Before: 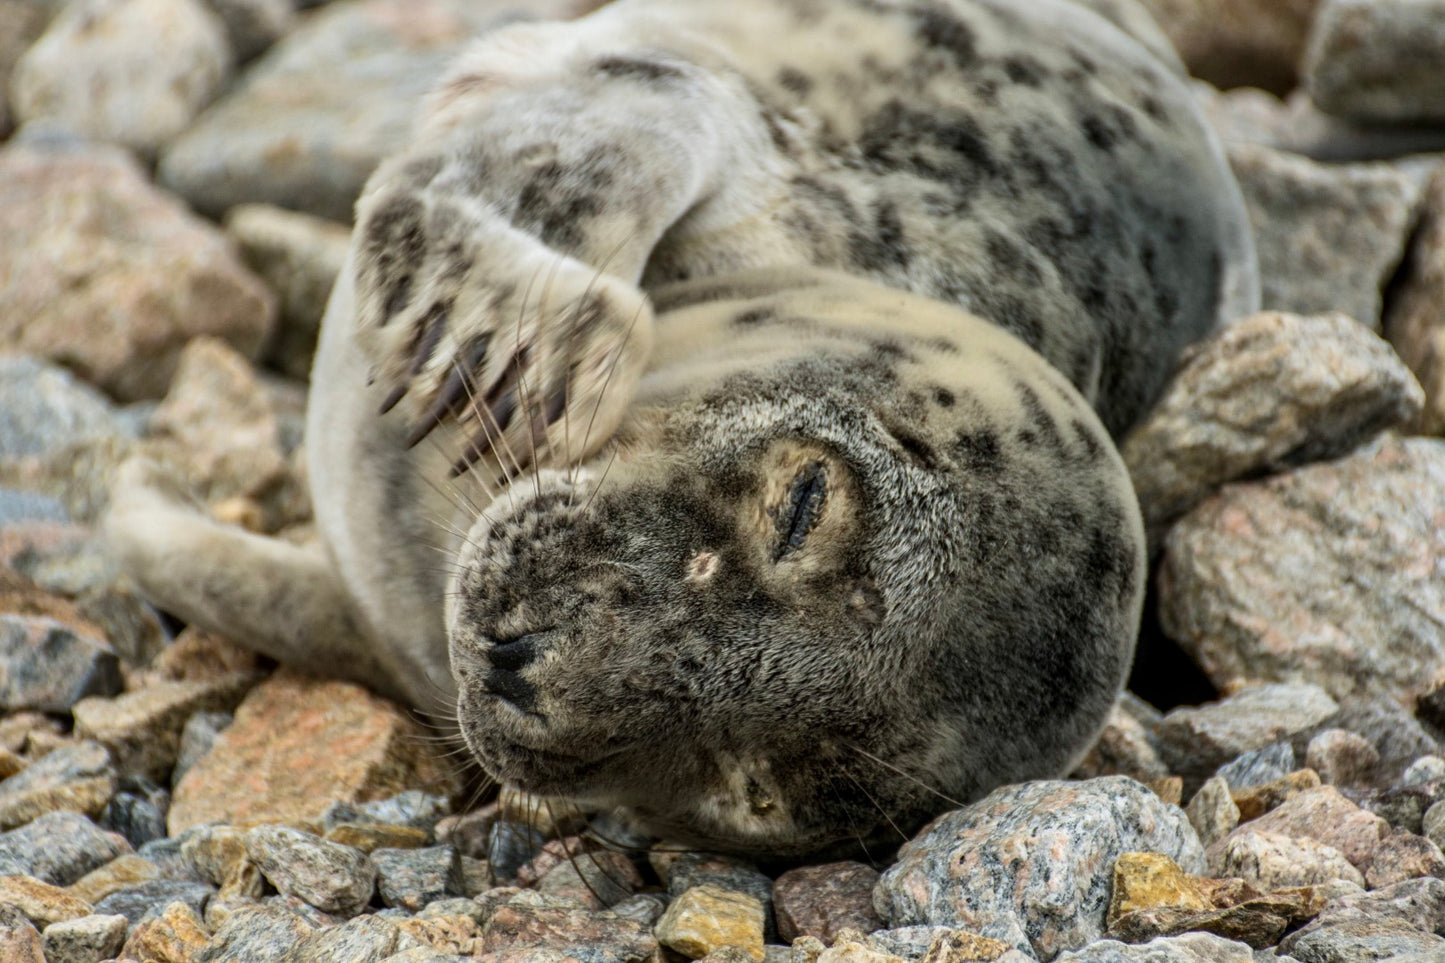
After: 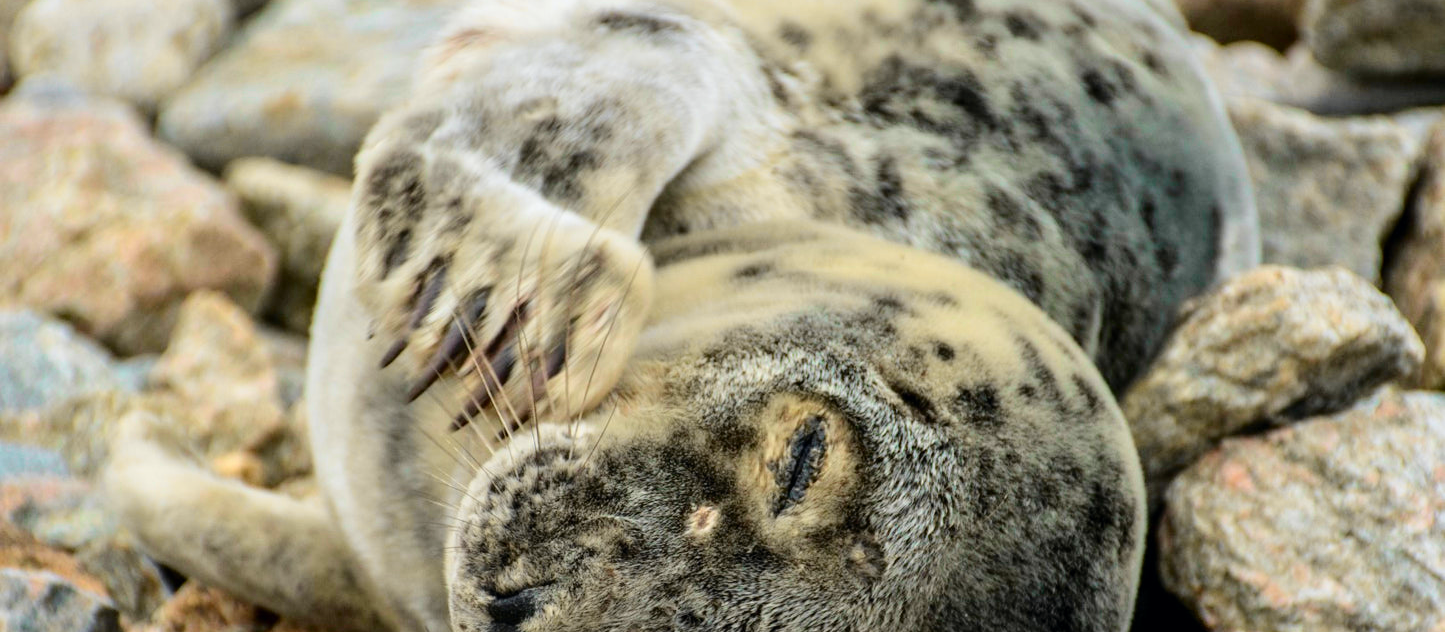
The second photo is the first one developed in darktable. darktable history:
crop and rotate: top 4.848%, bottom 29.503%
tone curve: curves: ch0 [(0, 0) (0.051, 0.047) (0.102, 0.099) (0.228, 0.275) (0.432, 0.535) (0.695, 0.778) (0.908, 0.946) (1, 1)]; ch1 [(0, 0) (0.339, 0.298) (0.402, 0.363) (0.453, 0.413) (0.485, 0.469) (0.494, 0.493) (0.504, 0.501) (0.525, 0.534) (0.563, 0.595) (0.597, 0.638) (1, 1)]; ch2 [(0, 0) (0.48, 0.48) (0.504, 0.5) (0.539, 0.554) (0.59, 0.63) (0.642, 0.684) (0.824, 0.815) (1, 1)], color space Lab, independent channels, preserve colors none
